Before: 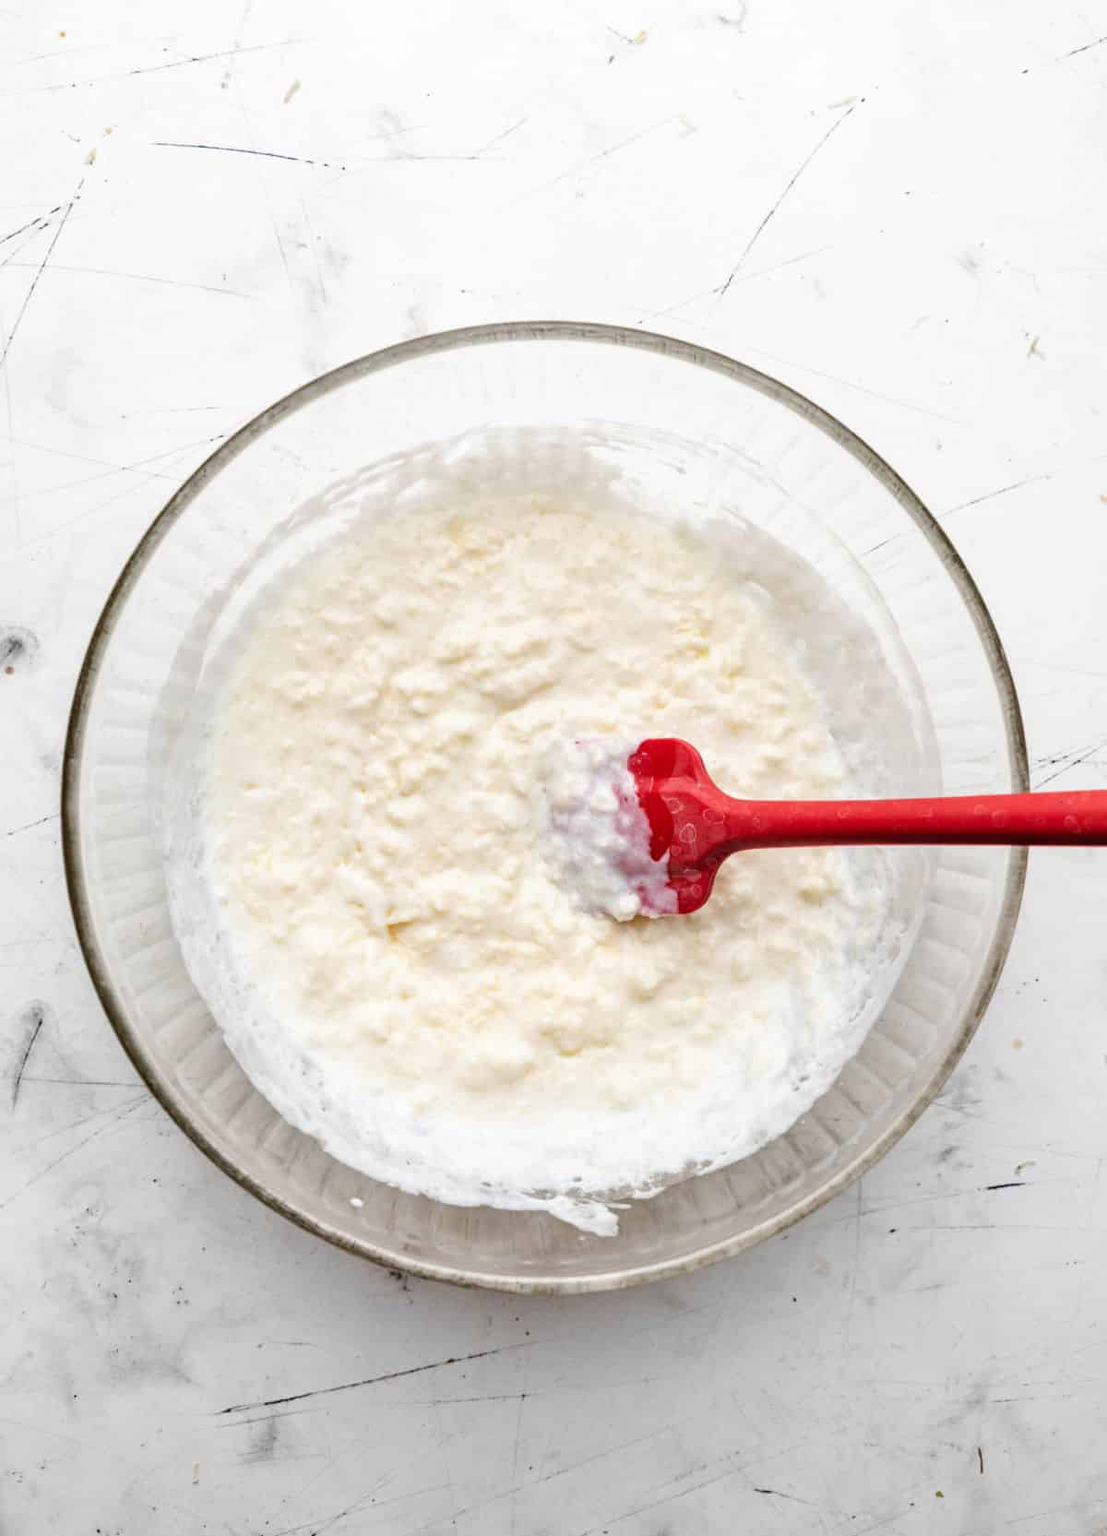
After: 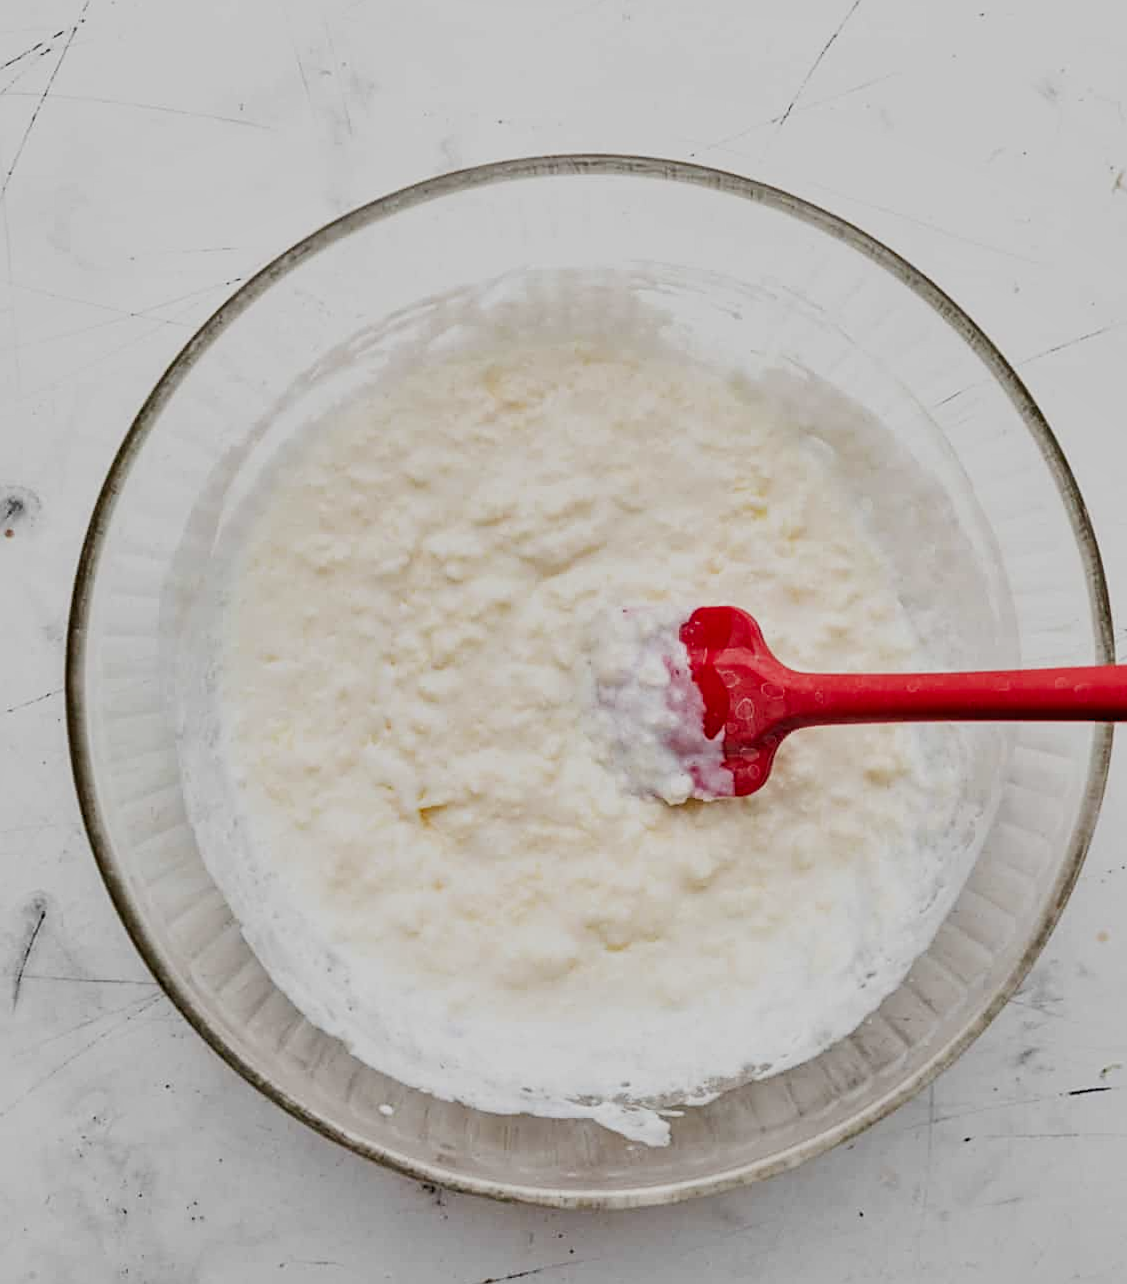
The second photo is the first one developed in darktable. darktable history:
shadows and highlights: shadows 47.2, highlights -42.6, soften with gaussian
crop and rotate: angle 0.082°, top 11.593%, right 5.828%, bottom 11.097%
filmic rgb: black relative exposure -16 EV, white relative exposure 4.92 EV, hardness 6.23, iterations of high-quality reconstruction 0
sharpen: on, module defaults
